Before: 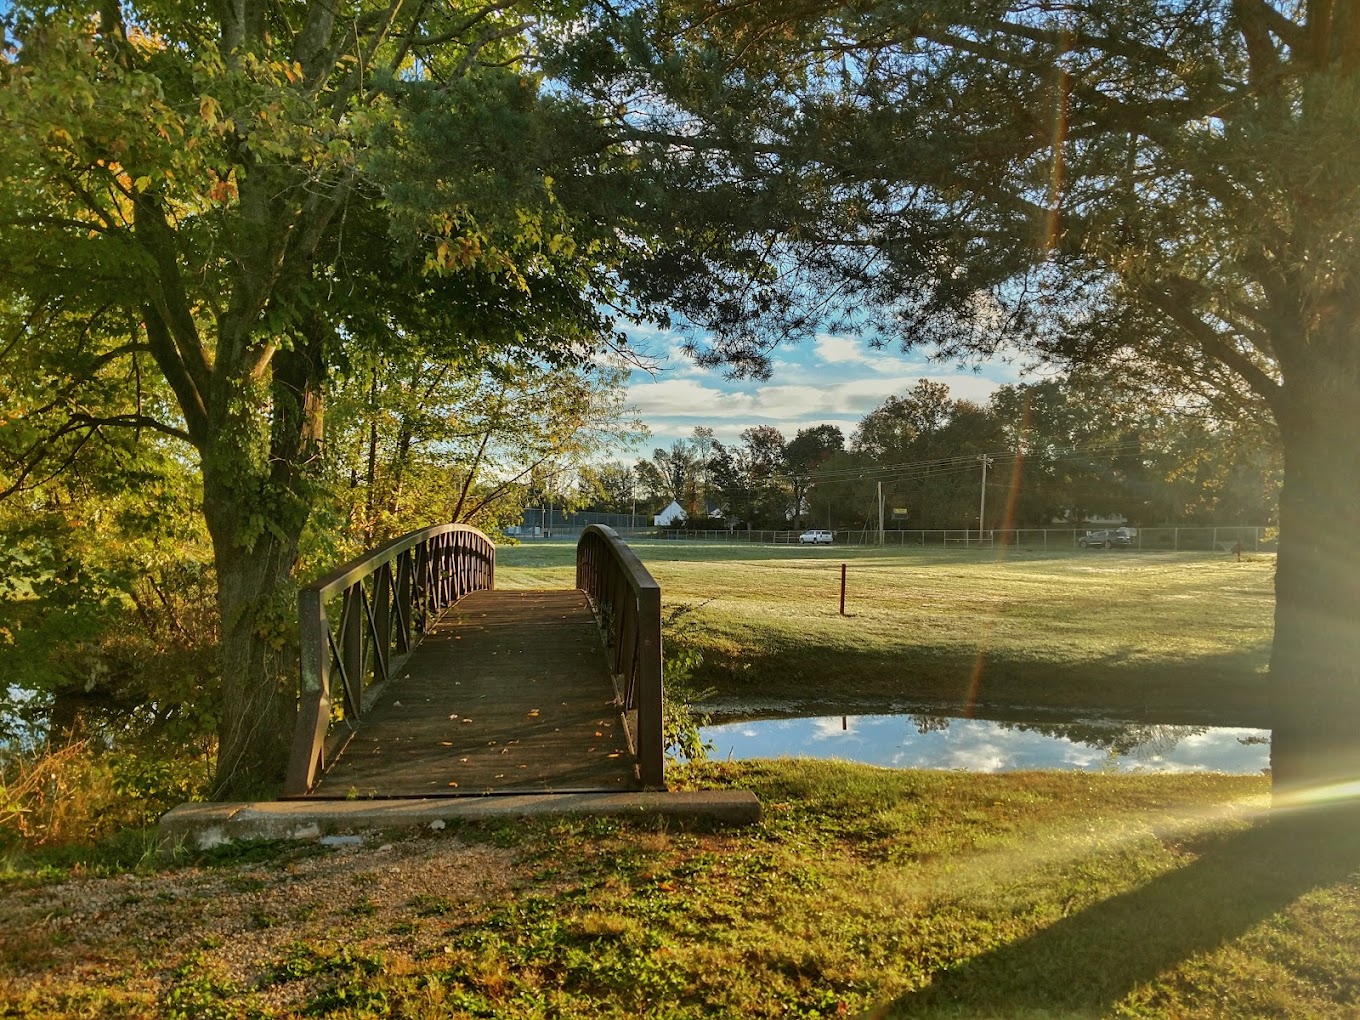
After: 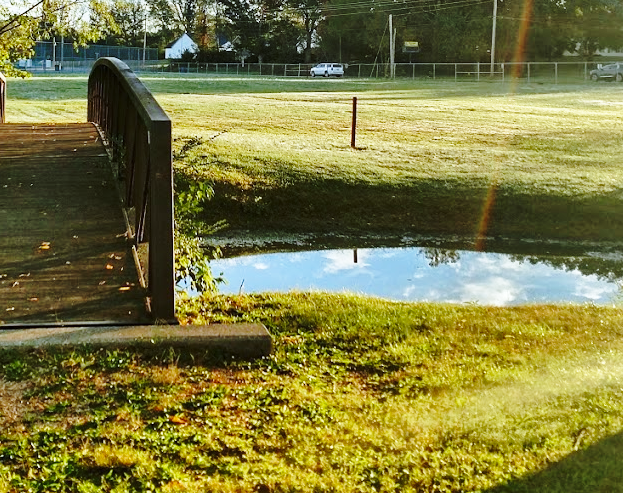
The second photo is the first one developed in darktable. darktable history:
crop: left 35.976%, top 45.819%, right 18.162%, bottom 5.807%
base curve: curves: ch0 [(0, 0) (0.036, 0.037) (0.121, 0.228) (0.46, 0.76) (0.859, 0.983) (1, 1)], preserve colors none
white balance: red 0.924, blue 1.095
shadows and highlights: low approximation 0.01, soften with gaussian
tone equalizer: on, module defaults
